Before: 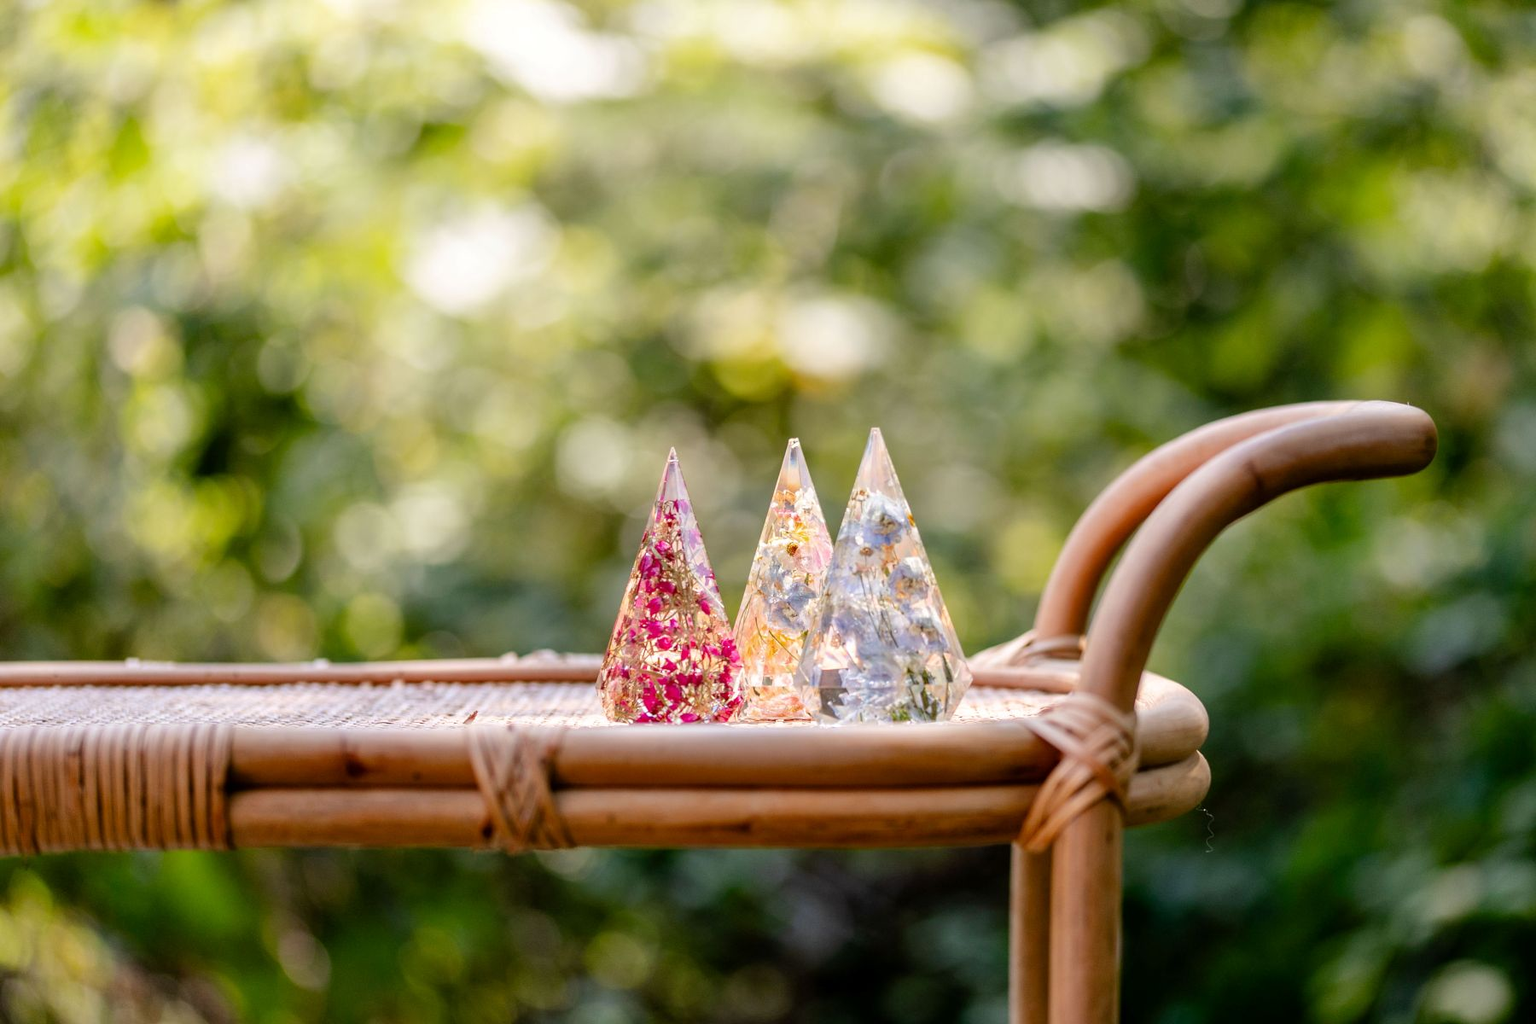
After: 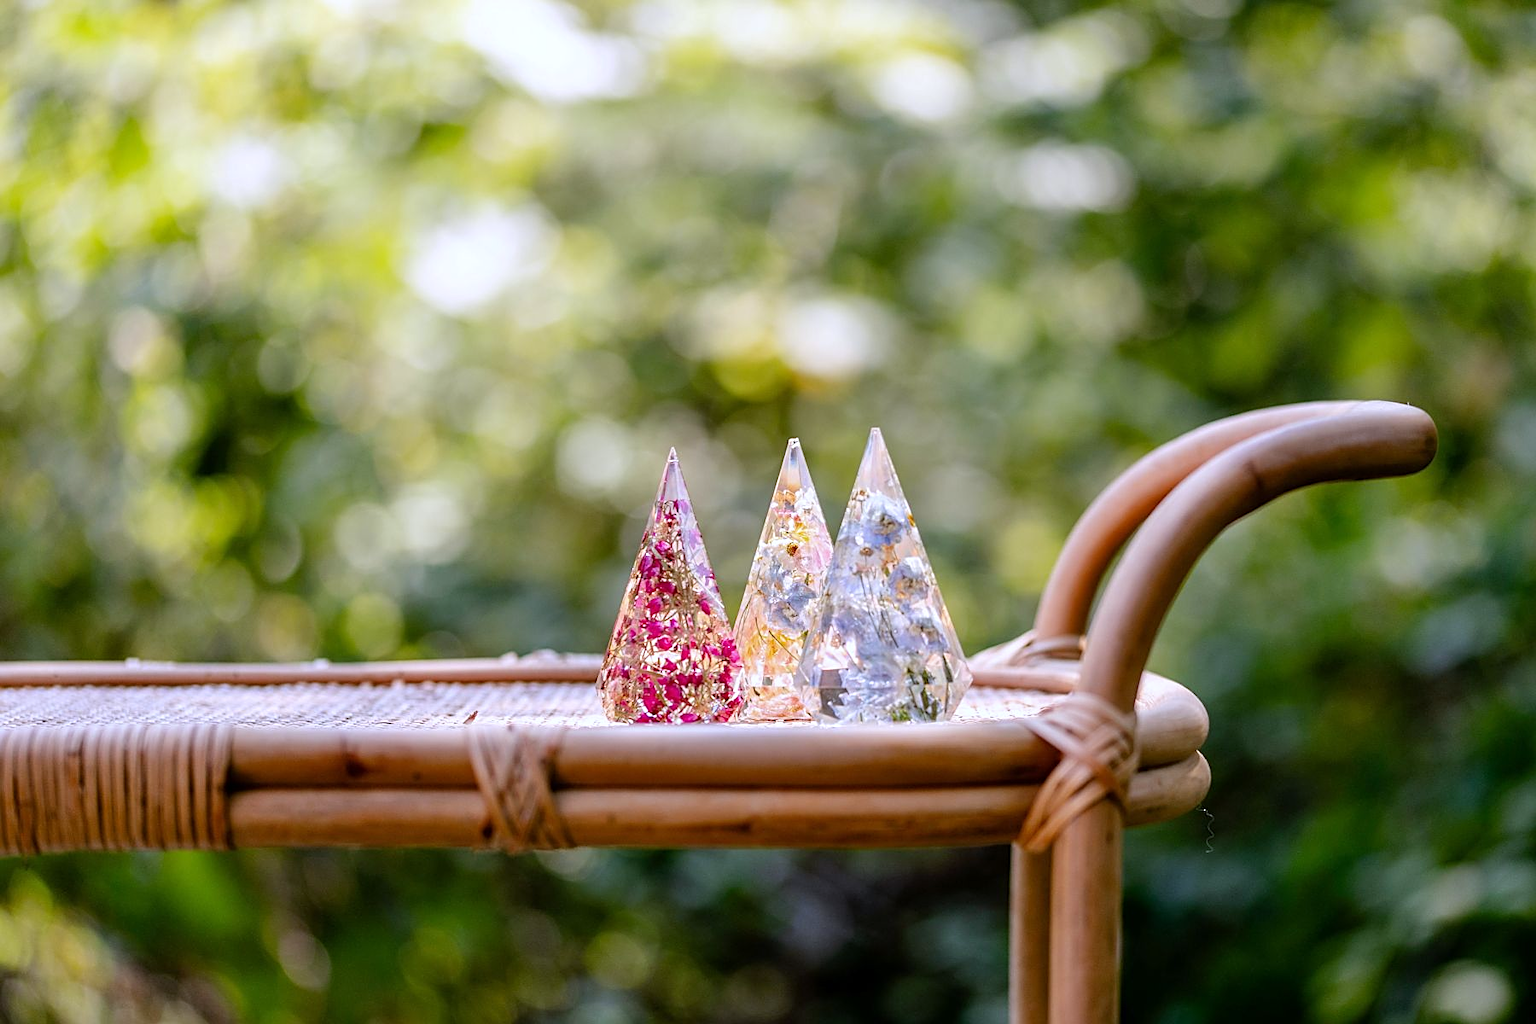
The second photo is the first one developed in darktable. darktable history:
white balance: red 0.967, blue 1.119, emerald 0.756
sharpen: on, module defaults
